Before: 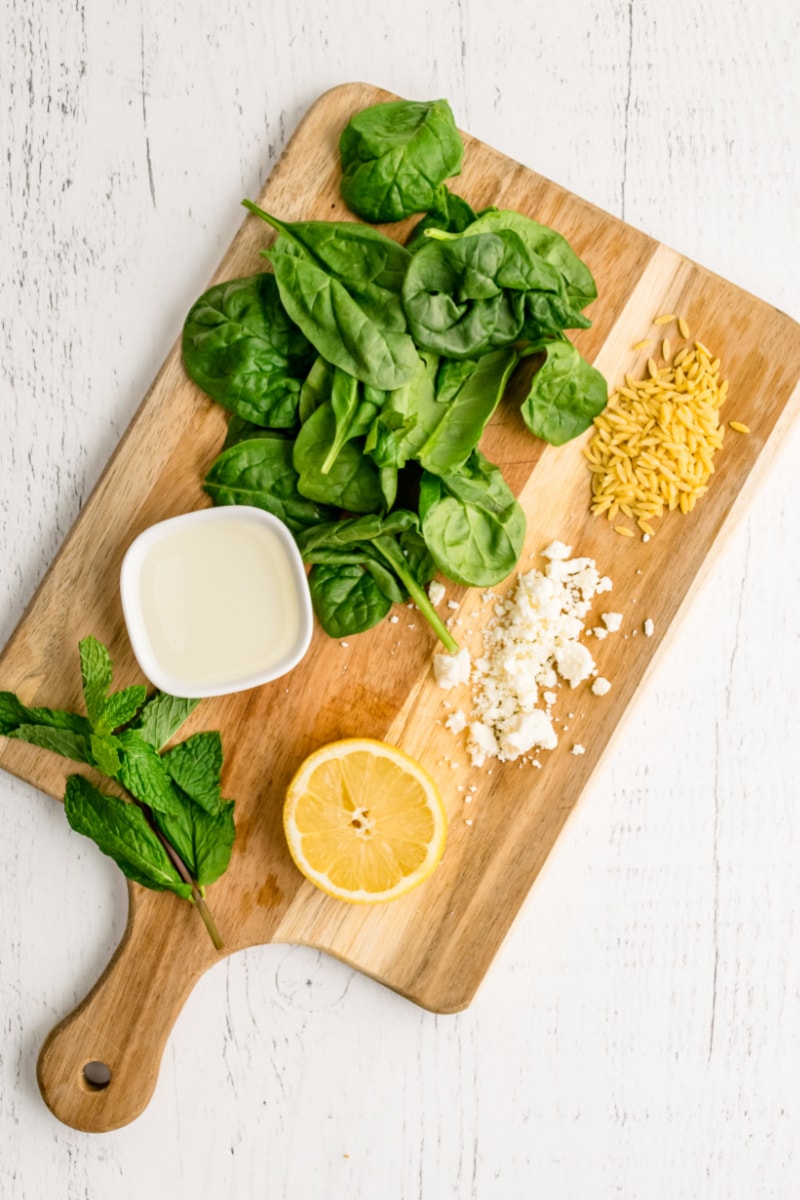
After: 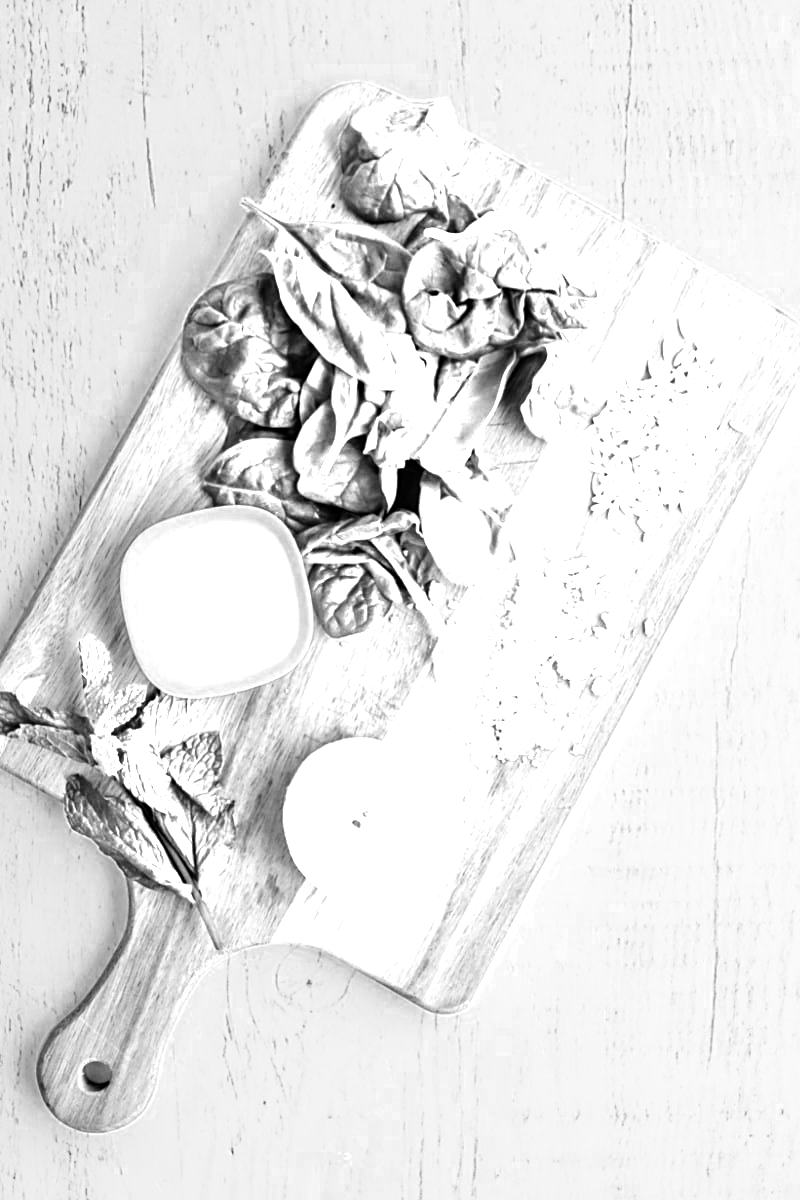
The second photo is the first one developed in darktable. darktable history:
color zones: curves: ch0 [(0, 0.554) (0.146, 0.662) (0.293, 0.86) (0.503, 0.774) (0.637, 0.106) (0.74, 0.072) (0.866, 0.488) (0.998, 0.569)]; ch1 [(0, 0) (0.143, 0) (0.286, 0) (0.429, 0) (0.571, 0) (0.714, 0) (0.857, 0)]
sharpen: on, module defaults
